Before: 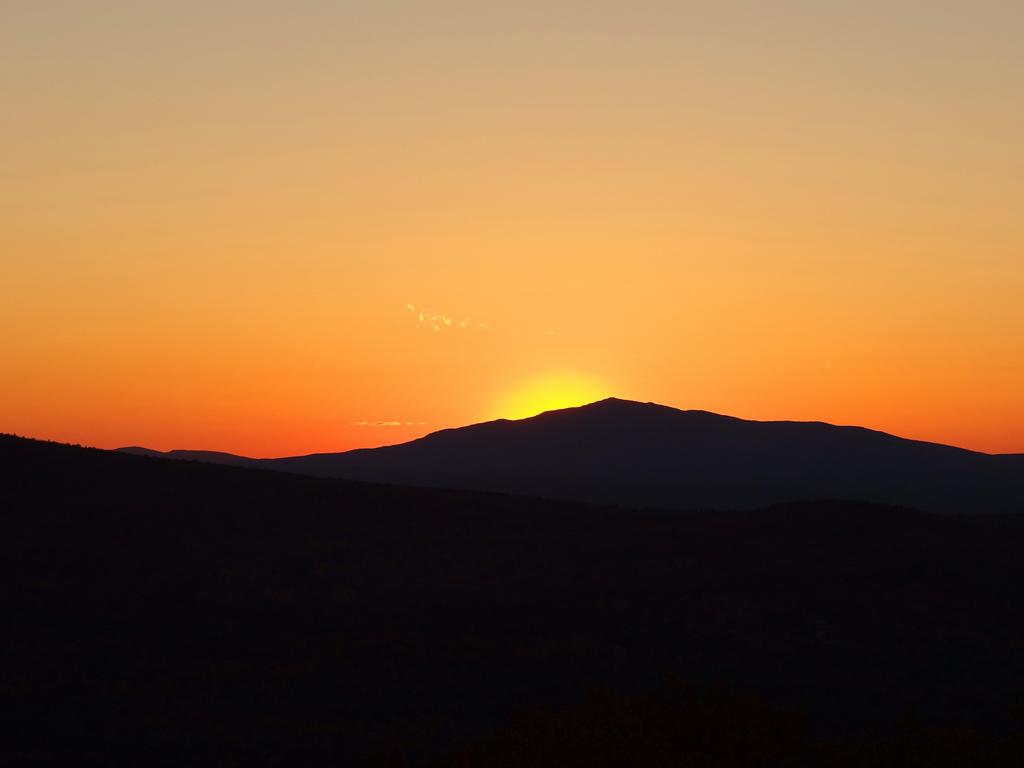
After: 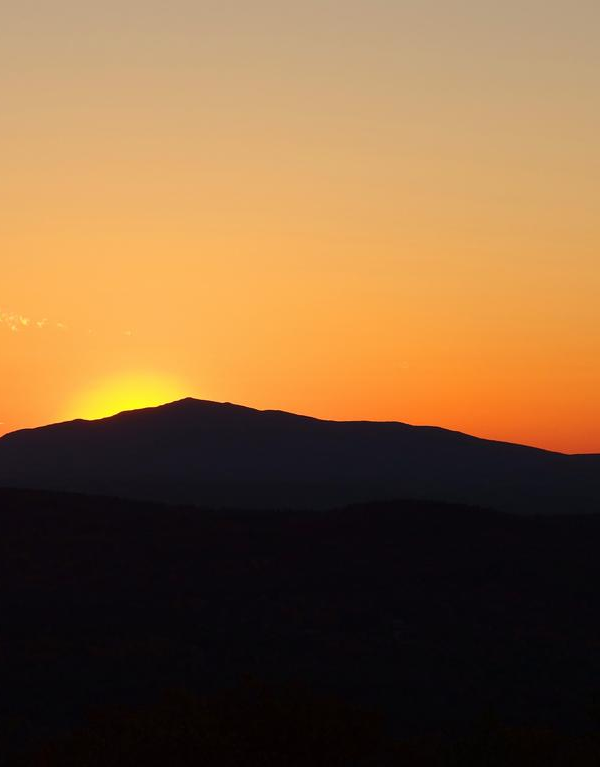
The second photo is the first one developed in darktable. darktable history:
crop: left 41.402%
